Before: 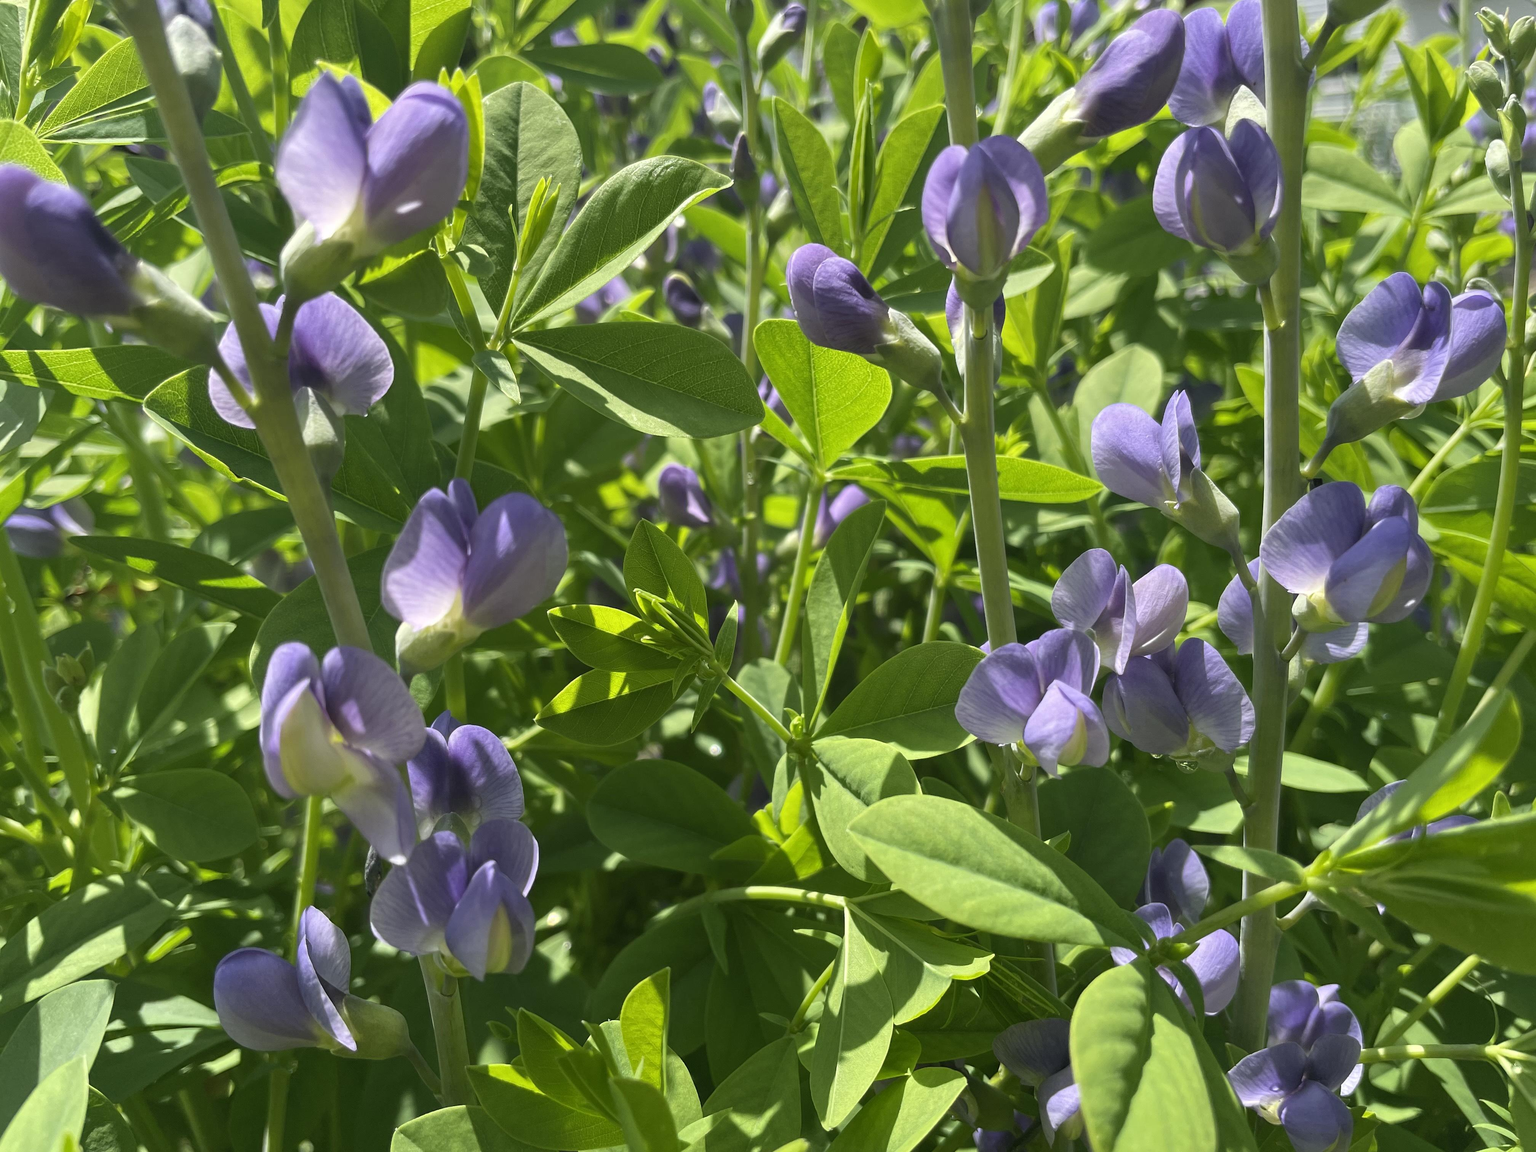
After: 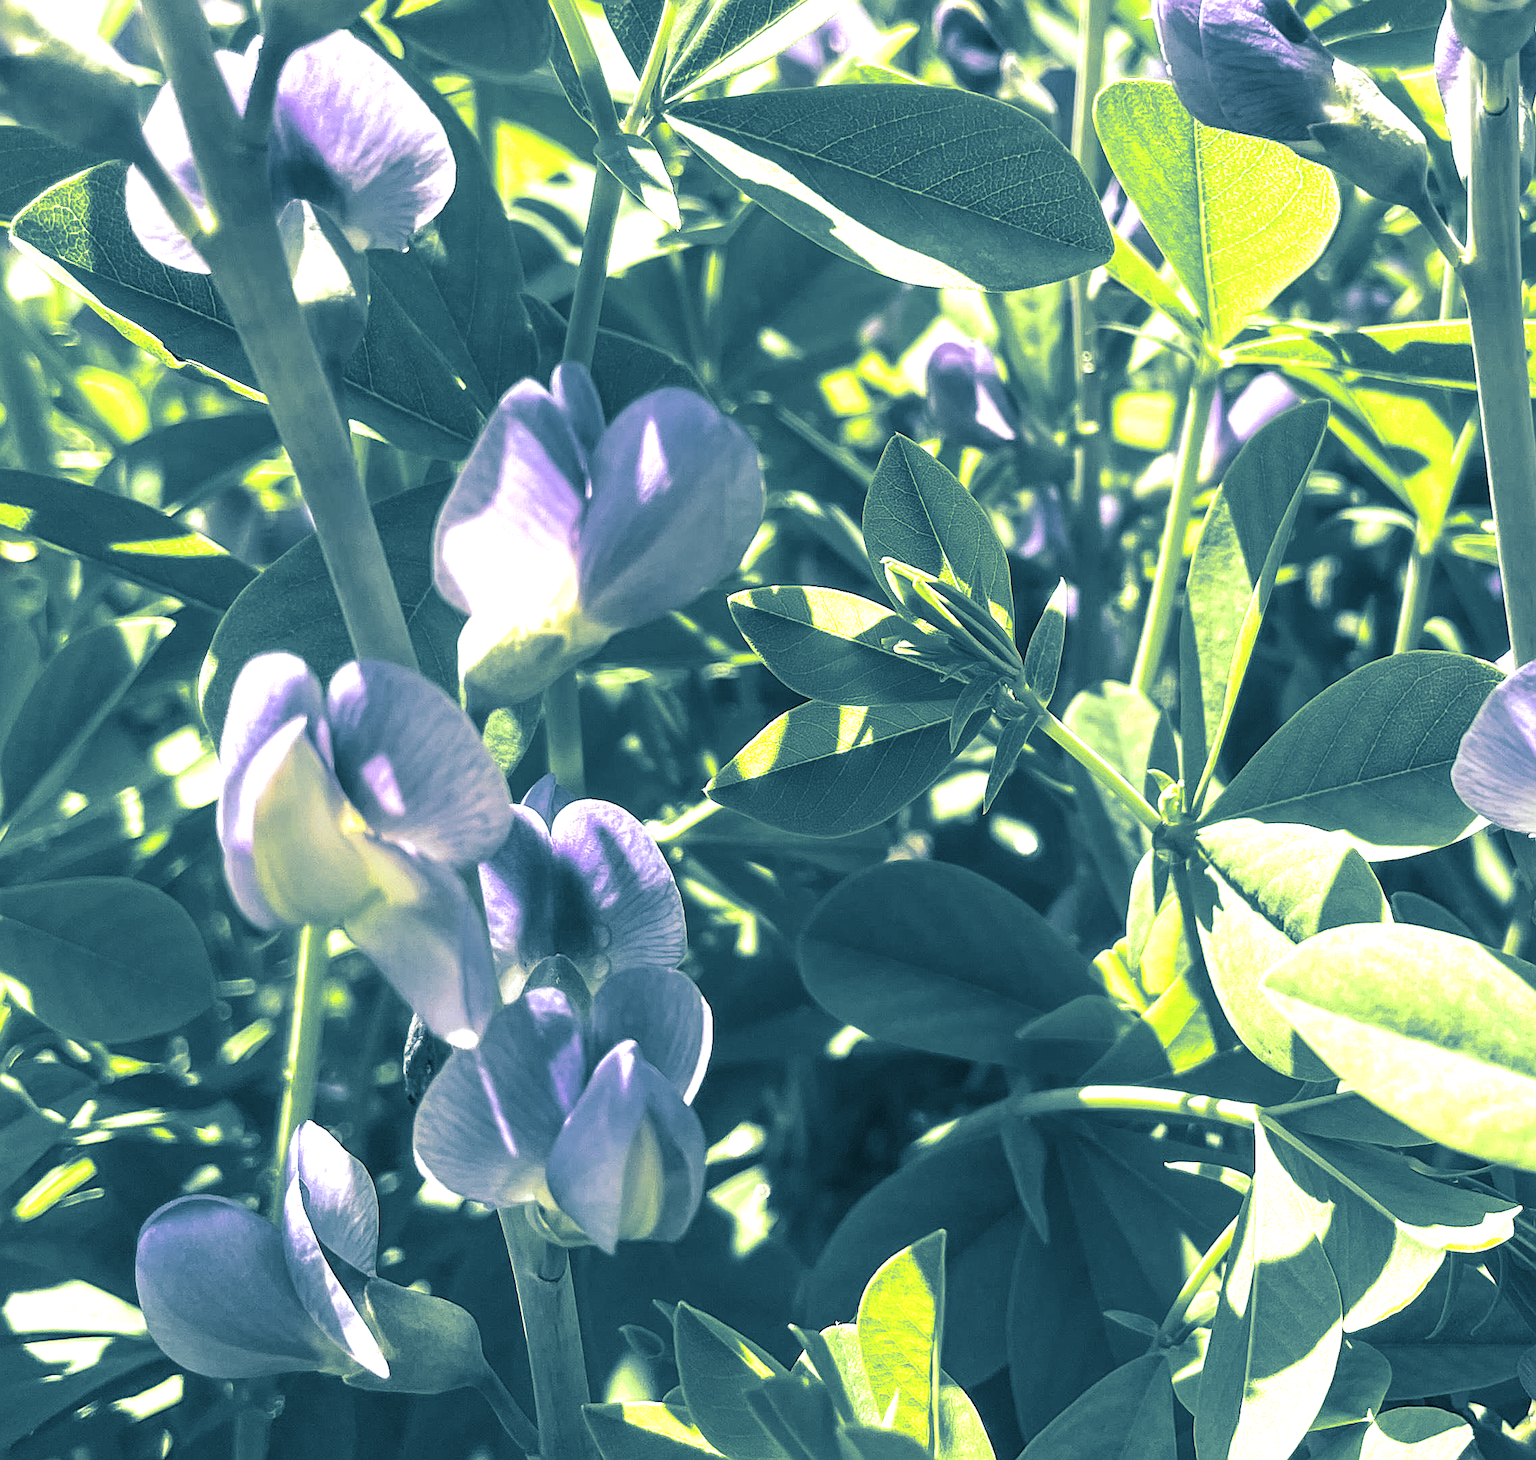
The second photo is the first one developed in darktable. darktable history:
split-toning: shadows › hue 212.4°, balance -70
crop: left 8.966%, top 23.852%, right 34.699%, bottom 4.703%
sharpen: on, module defaults
local contrast: on, module defaults
exposure: black level correction 0, exposure 1.2 EV, compensate highlight preservation false
tone equalizer: on, module defaults
contrast brightness saturation: saturation -0.05
